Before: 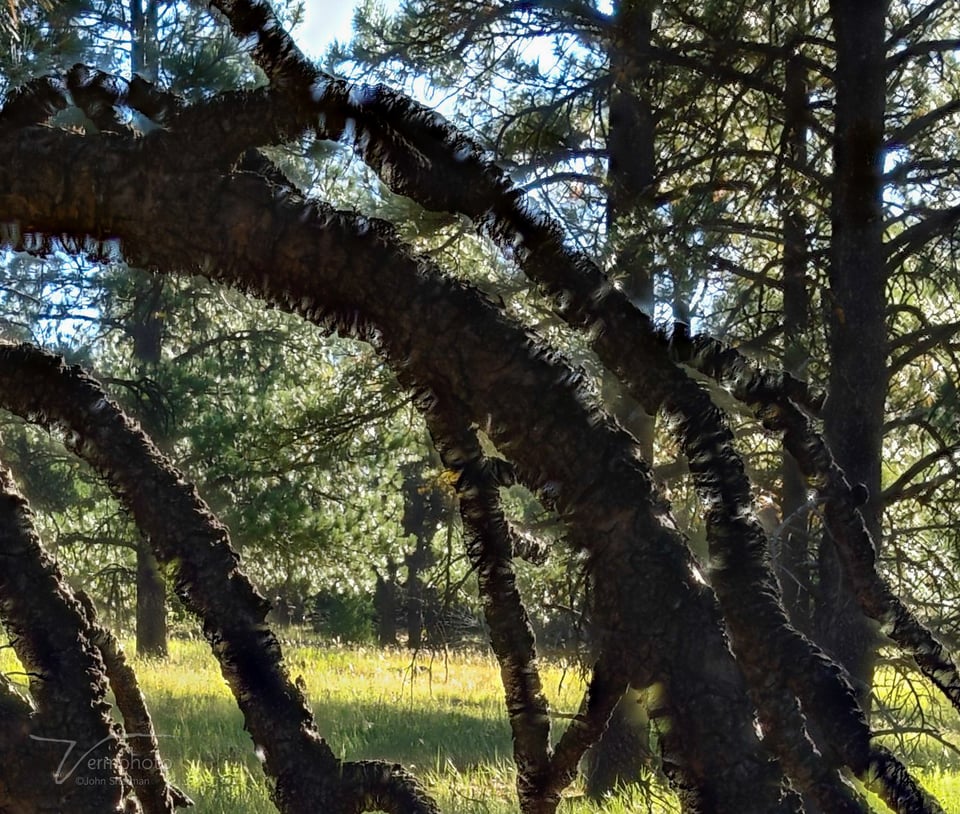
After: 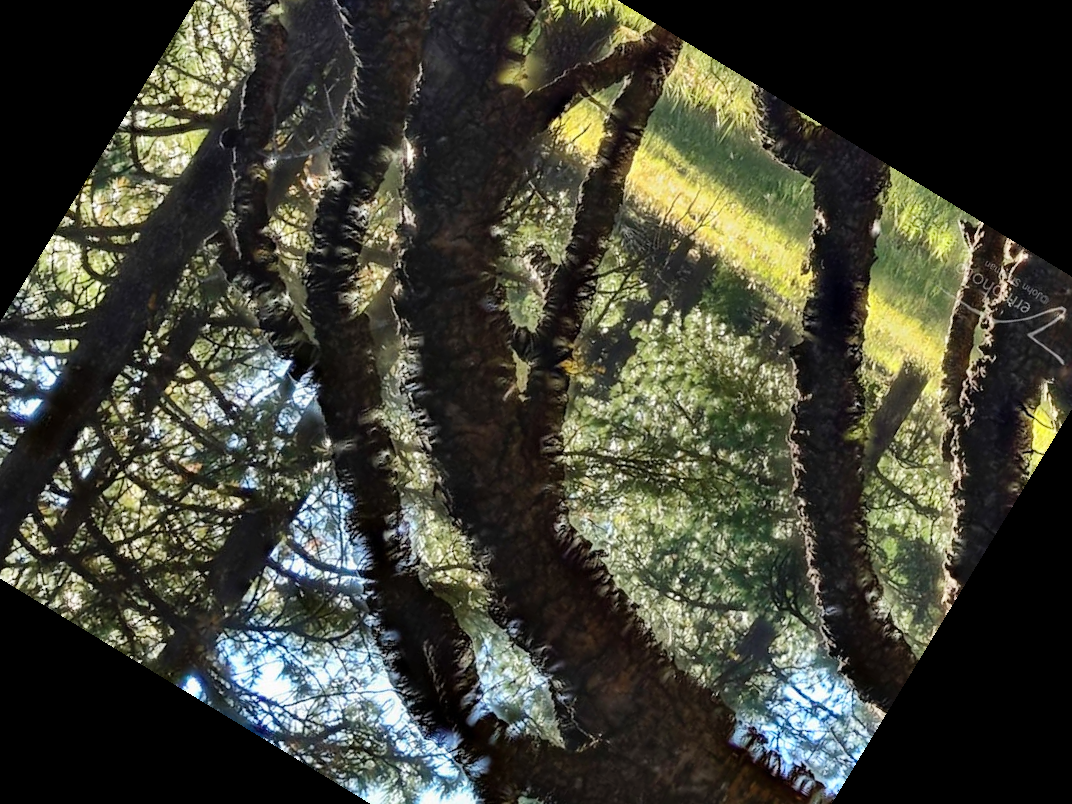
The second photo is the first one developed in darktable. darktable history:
shadows and highlights: low approximation 0.01, soften with gaussian
crop and rotate: angle 148.68°, left 9.111%, top 15.603%, right 4.588%, bottom 17.041%
